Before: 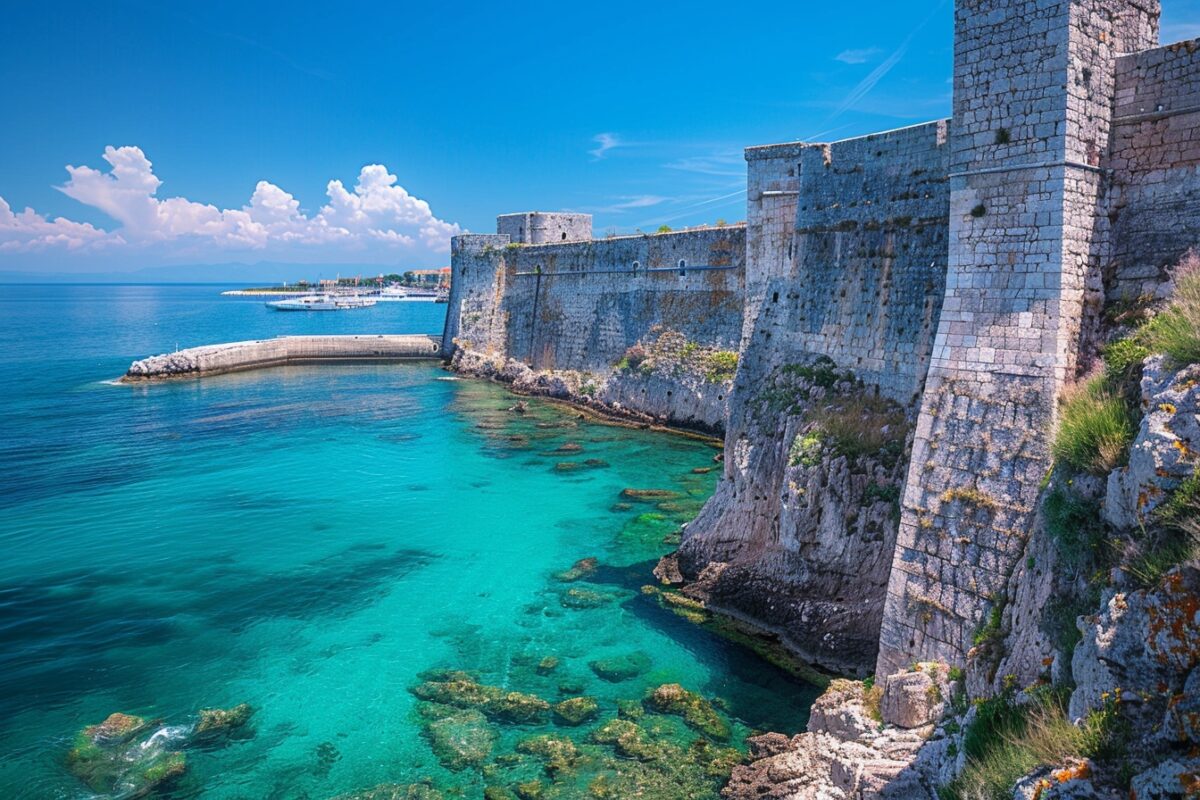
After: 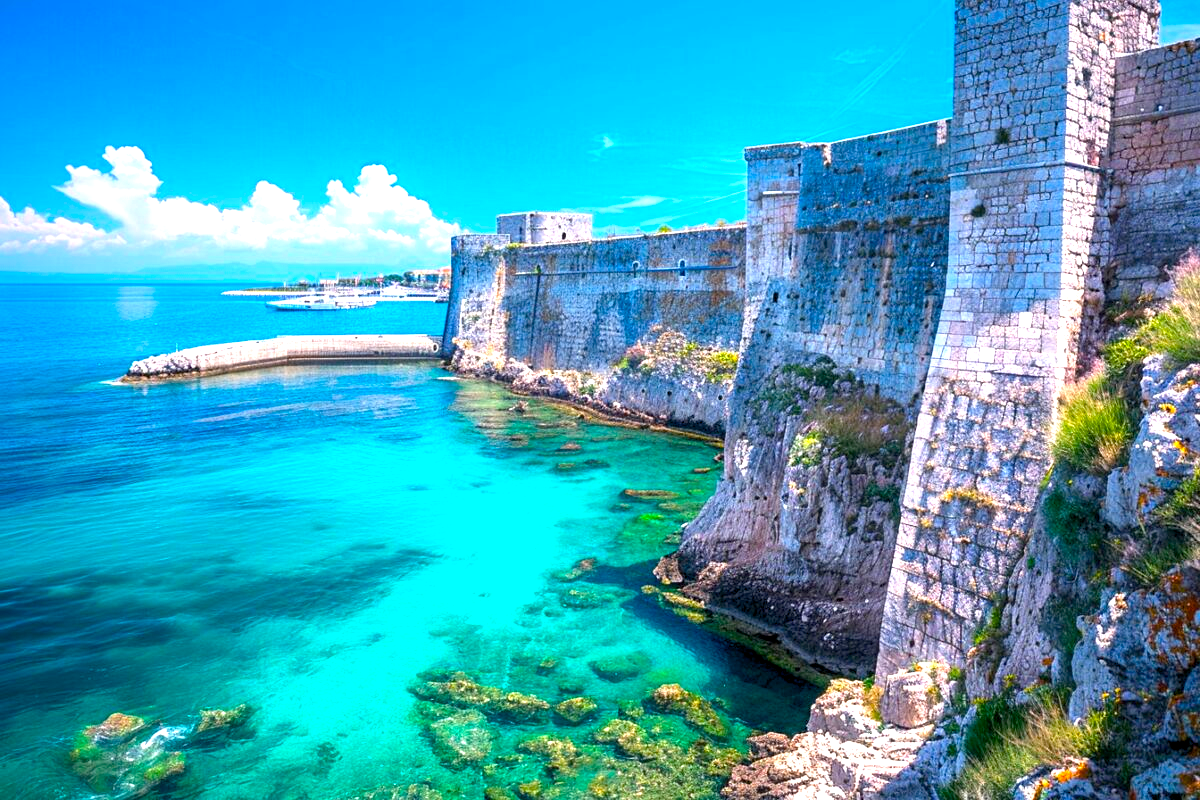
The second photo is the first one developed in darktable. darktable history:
exposure: exposure 0.377 EV, compensate highlight preservation false
color balance rgb: global offset › luminance -0.508%, linear chroma grading › global chroma 14.791%, perceptual saturation grading › global saturation 19.701%, perceptual brilliance grading › global brilliance 19.968%
